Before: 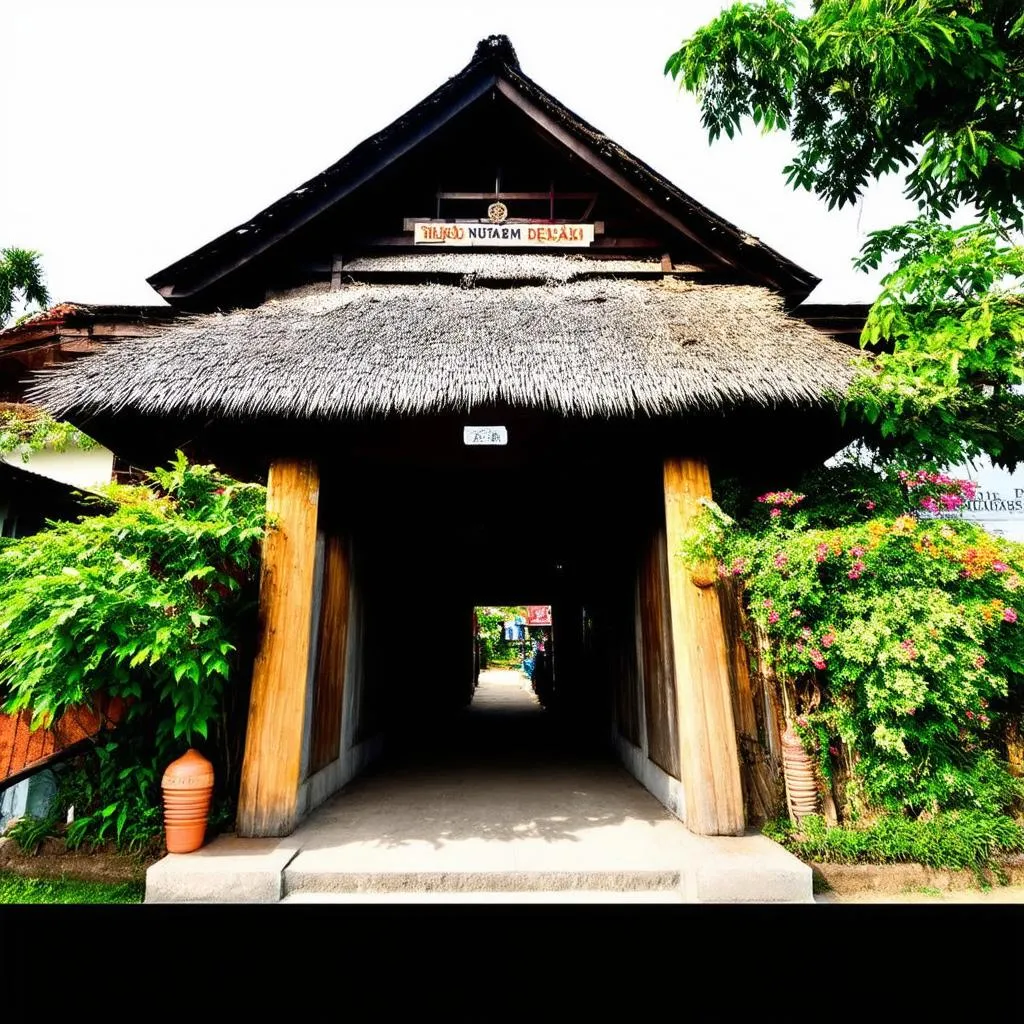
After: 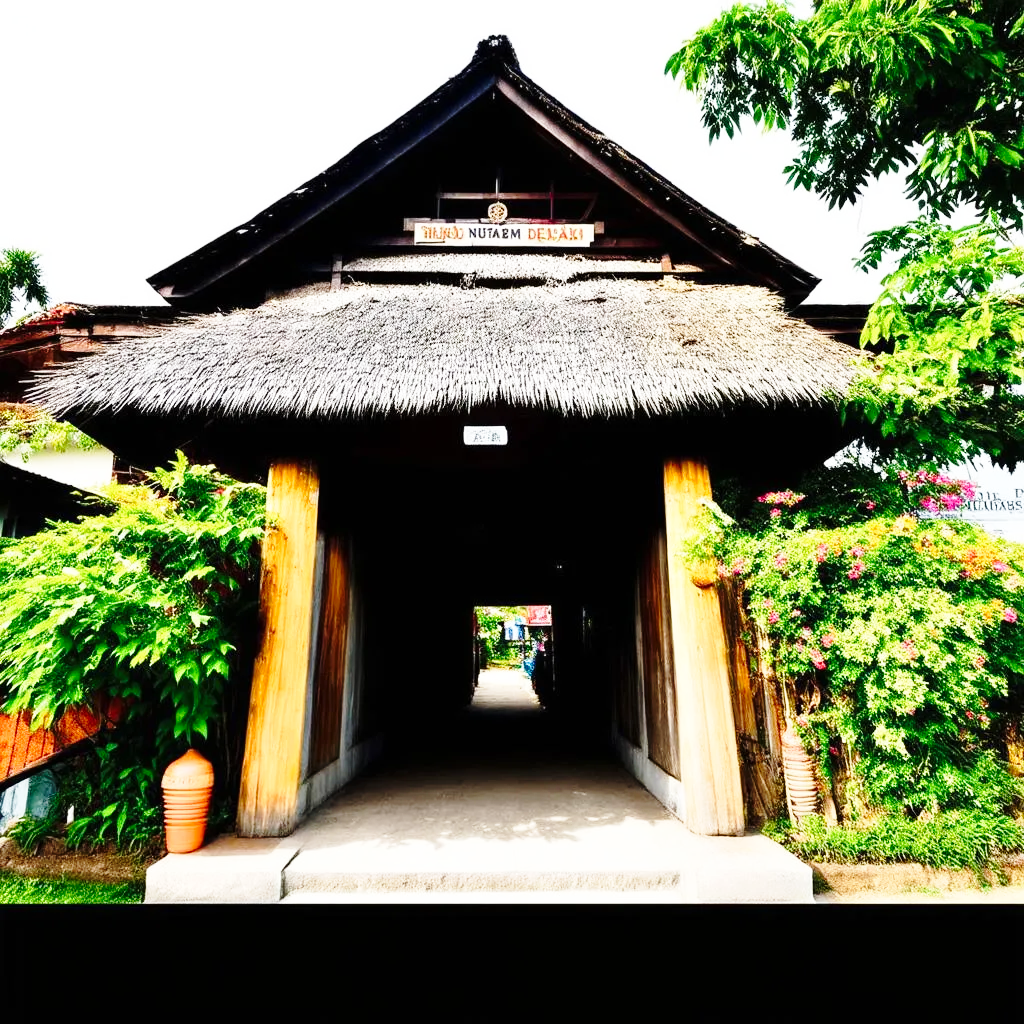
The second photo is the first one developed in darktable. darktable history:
base curve: curves: ch0 [(0, 0) (0.028, 0.03) (0.121, 0.232) (0.46, 0.748) (0.859, 0.968) (1, 1)], preserve colors none
rgb curve: mode RGB, independent channels
